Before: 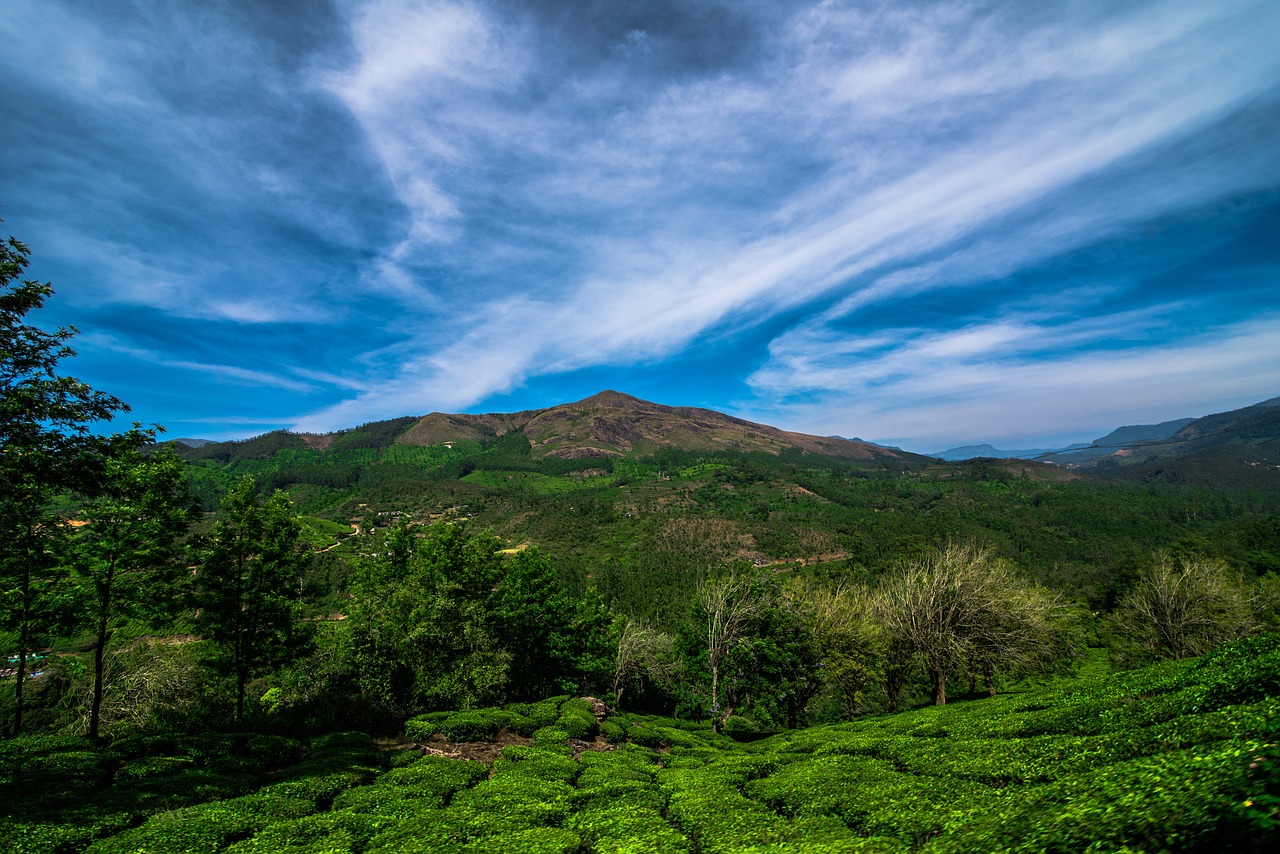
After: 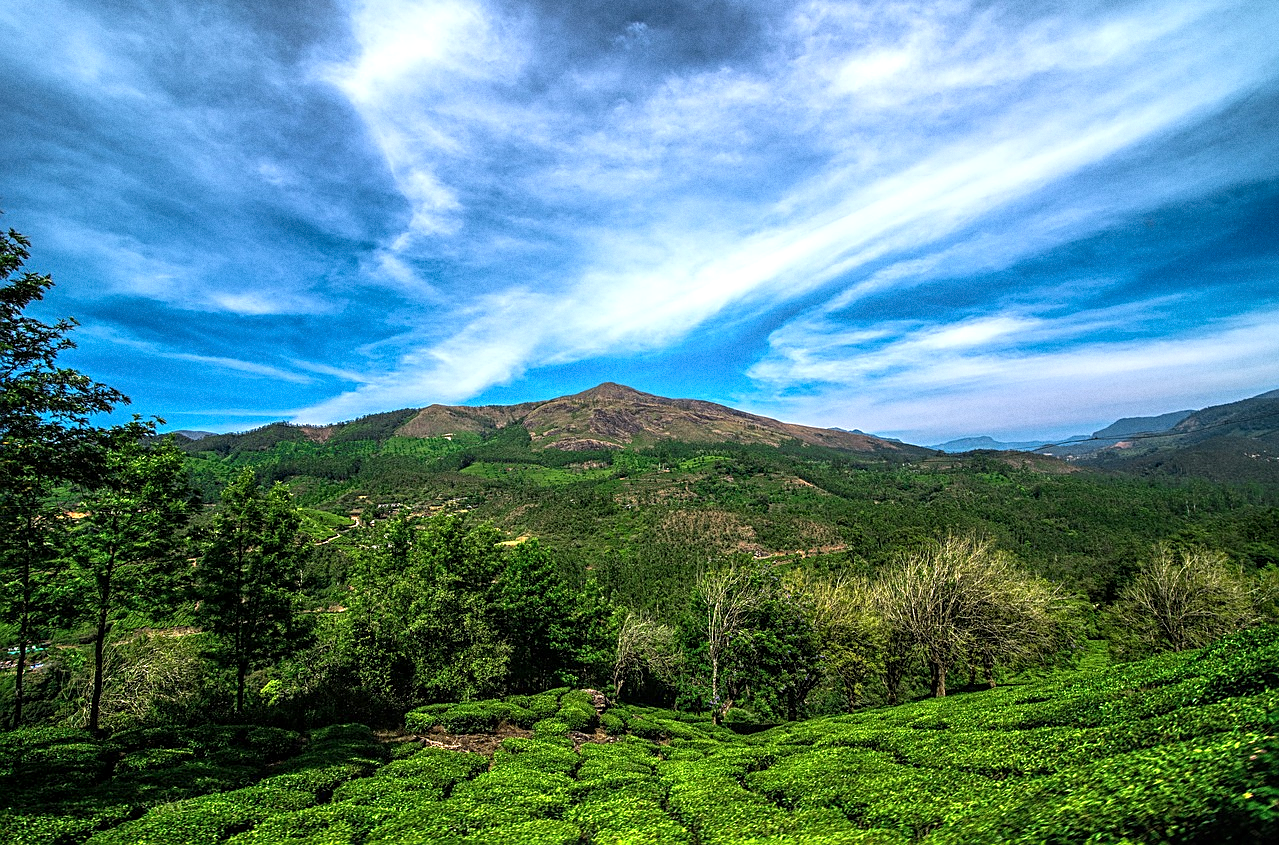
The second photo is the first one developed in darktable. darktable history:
local contrast: on, module defaults
crop: top 1.049%, right 0.001%
shadows and highlights: shadows 20.55, highlights -20.99, soften with gaussian
exposure: black level correction 0, exposure 0.7 EV, compensate exposure bias true, compensate highlight preservation false
bloom: size 13.65%, threshold 98.39%, strength 4.82%
grain: on, module defaults
sharpen: on, module defaults
